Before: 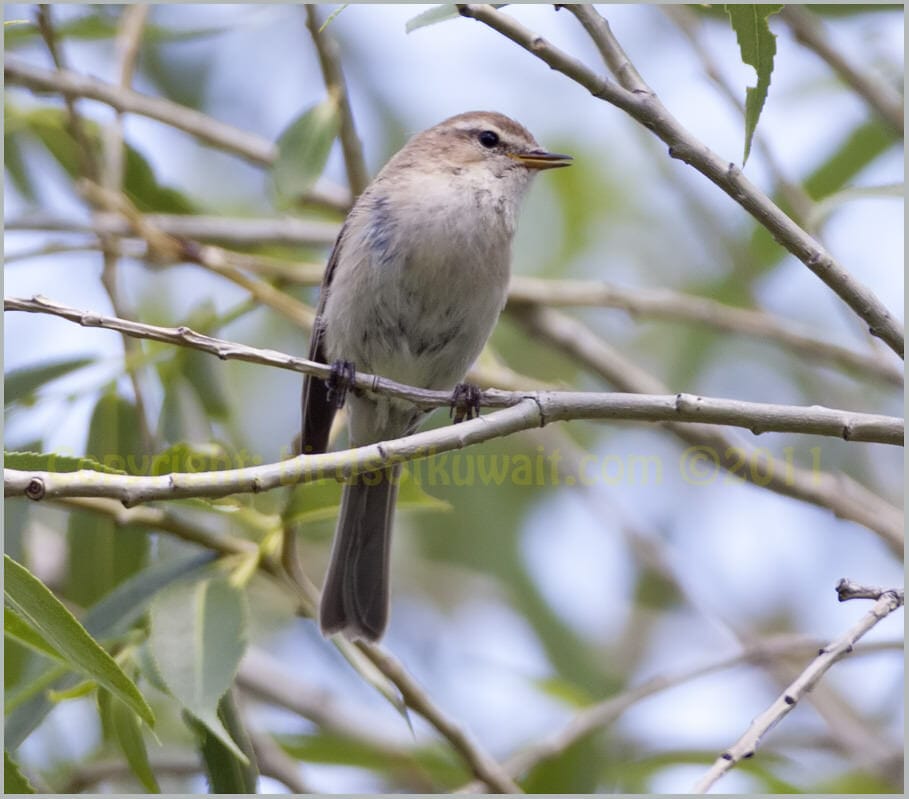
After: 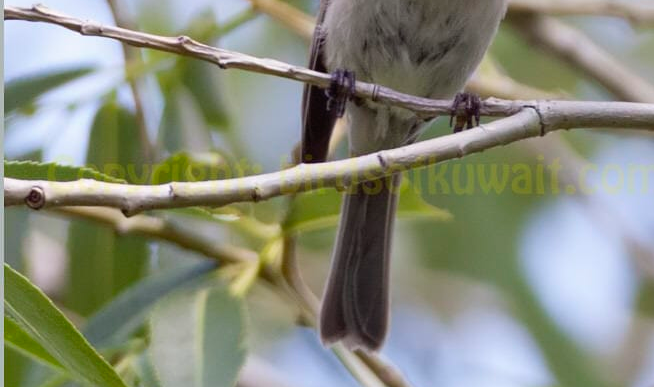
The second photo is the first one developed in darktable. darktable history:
contrast brightness saturation: contrast -0.02, brightness -0.01, saturation 0.03
crop: top 36.498%, right 27.964%, bottom 14.995%
